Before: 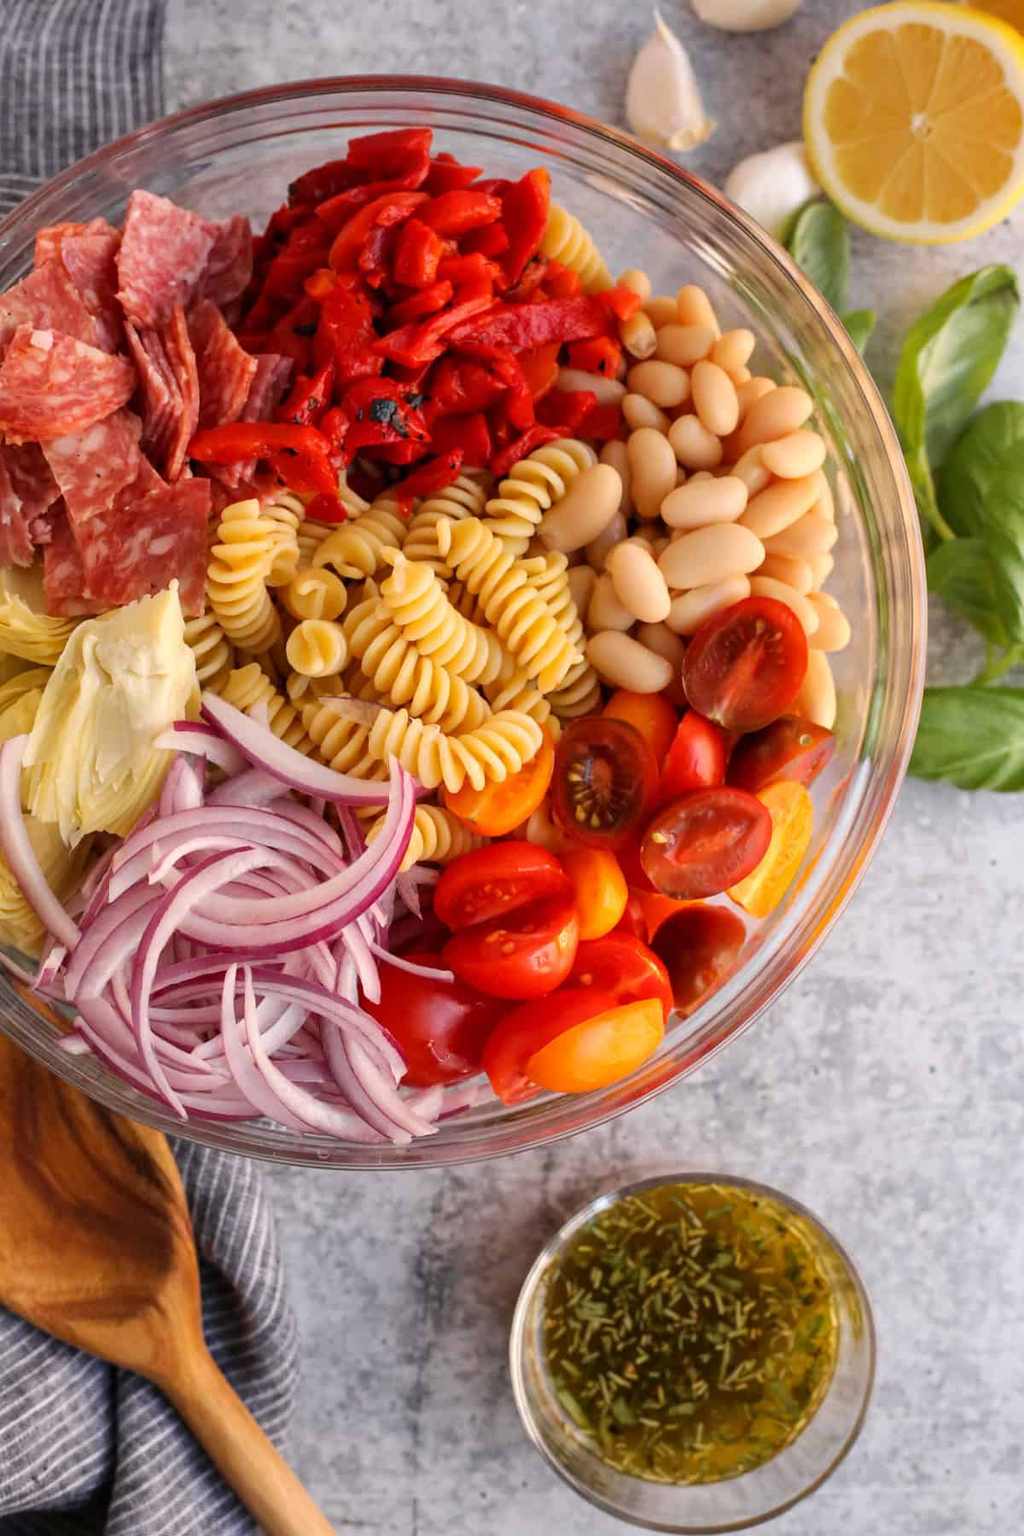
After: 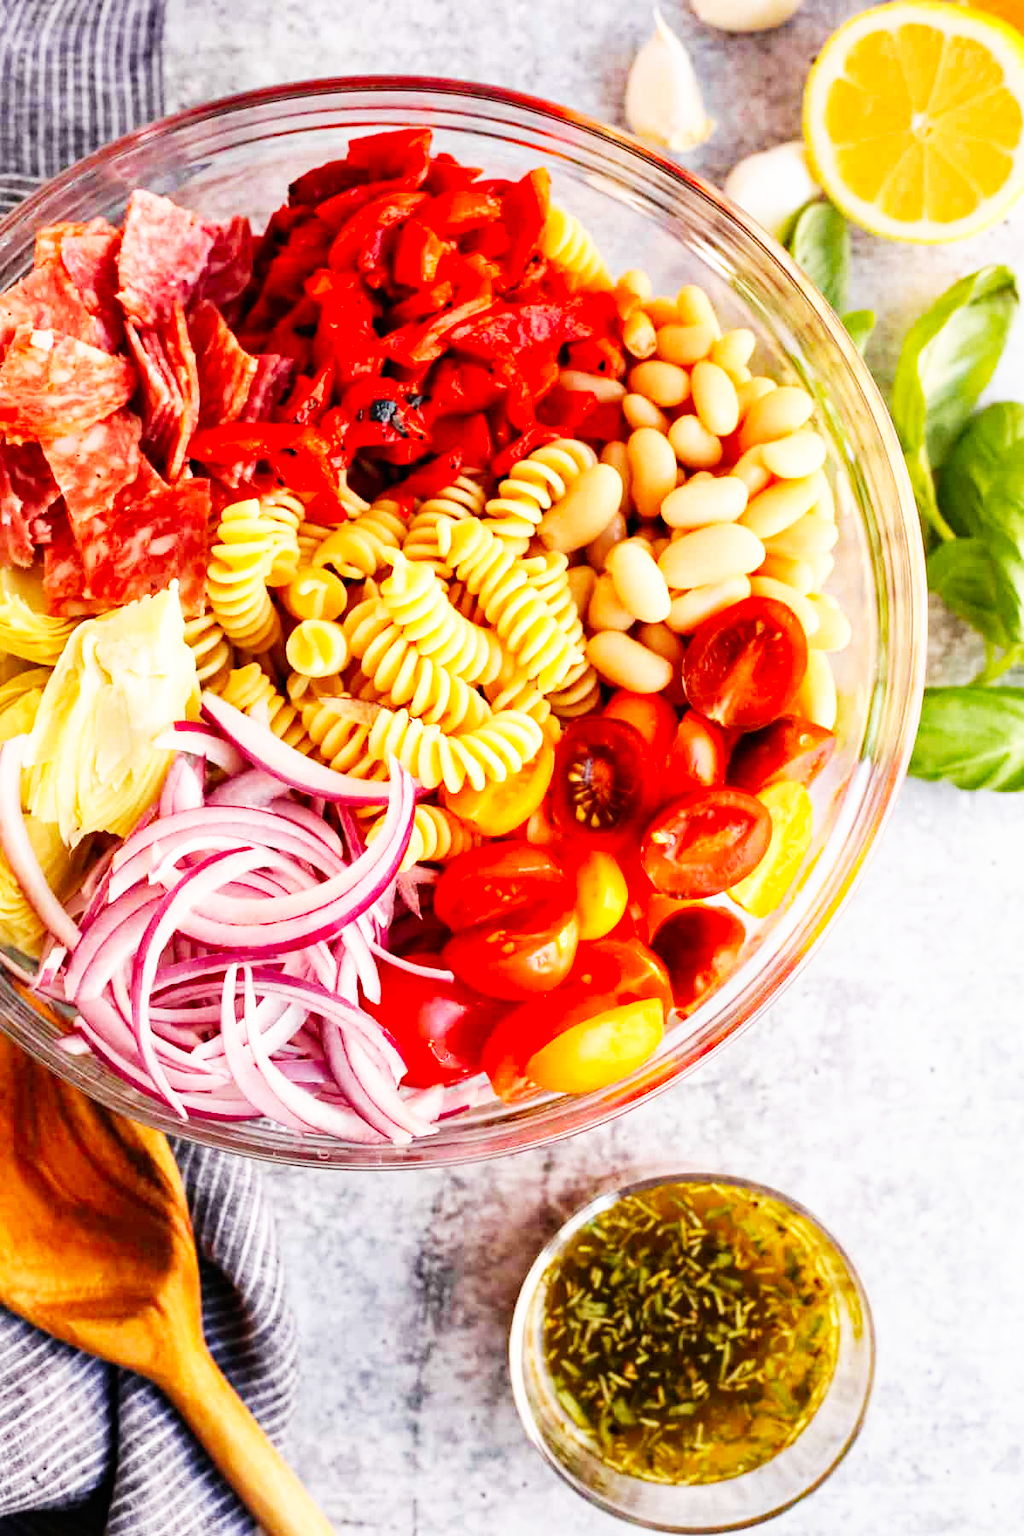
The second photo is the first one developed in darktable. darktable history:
base curve: curves: ch0 [(0, 0) (0.007, 0.004) (0.027, 0.03) (0.046, 0.07) (0.207, 0.54) (0.442, 0.872) (0.673, 0.972) (1, 1)], preserve colors none
haze removal: compatibility mode true, adaptive false
